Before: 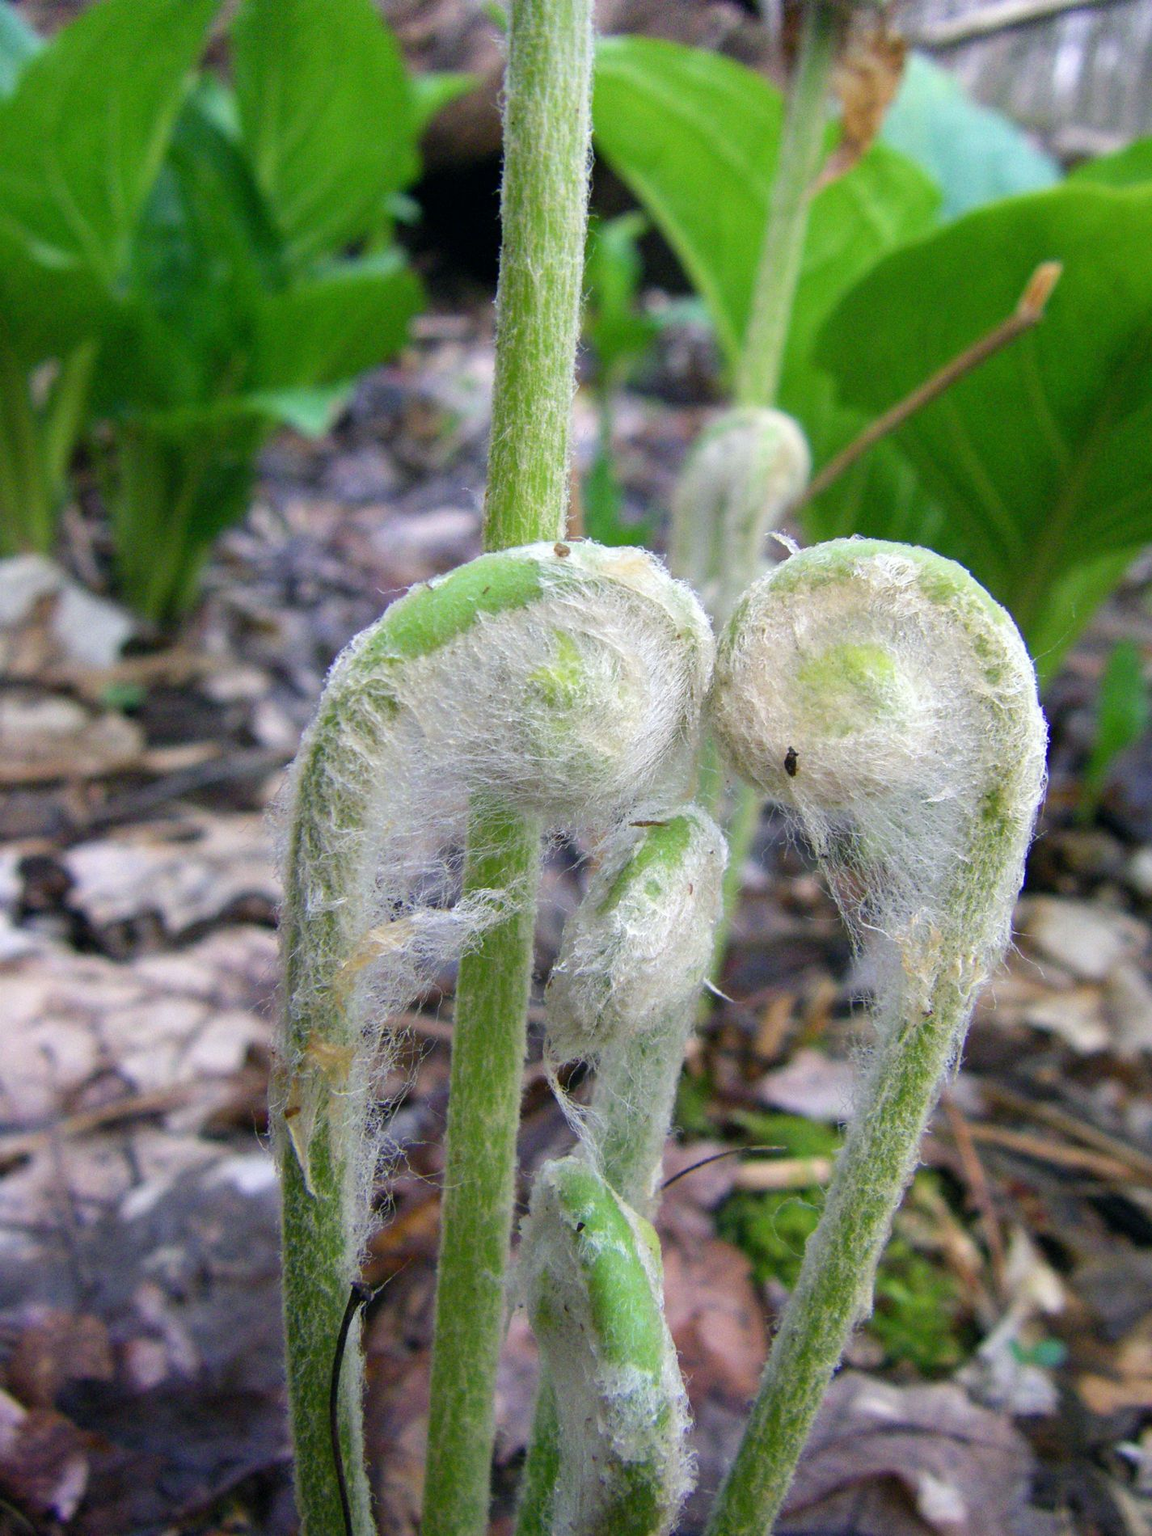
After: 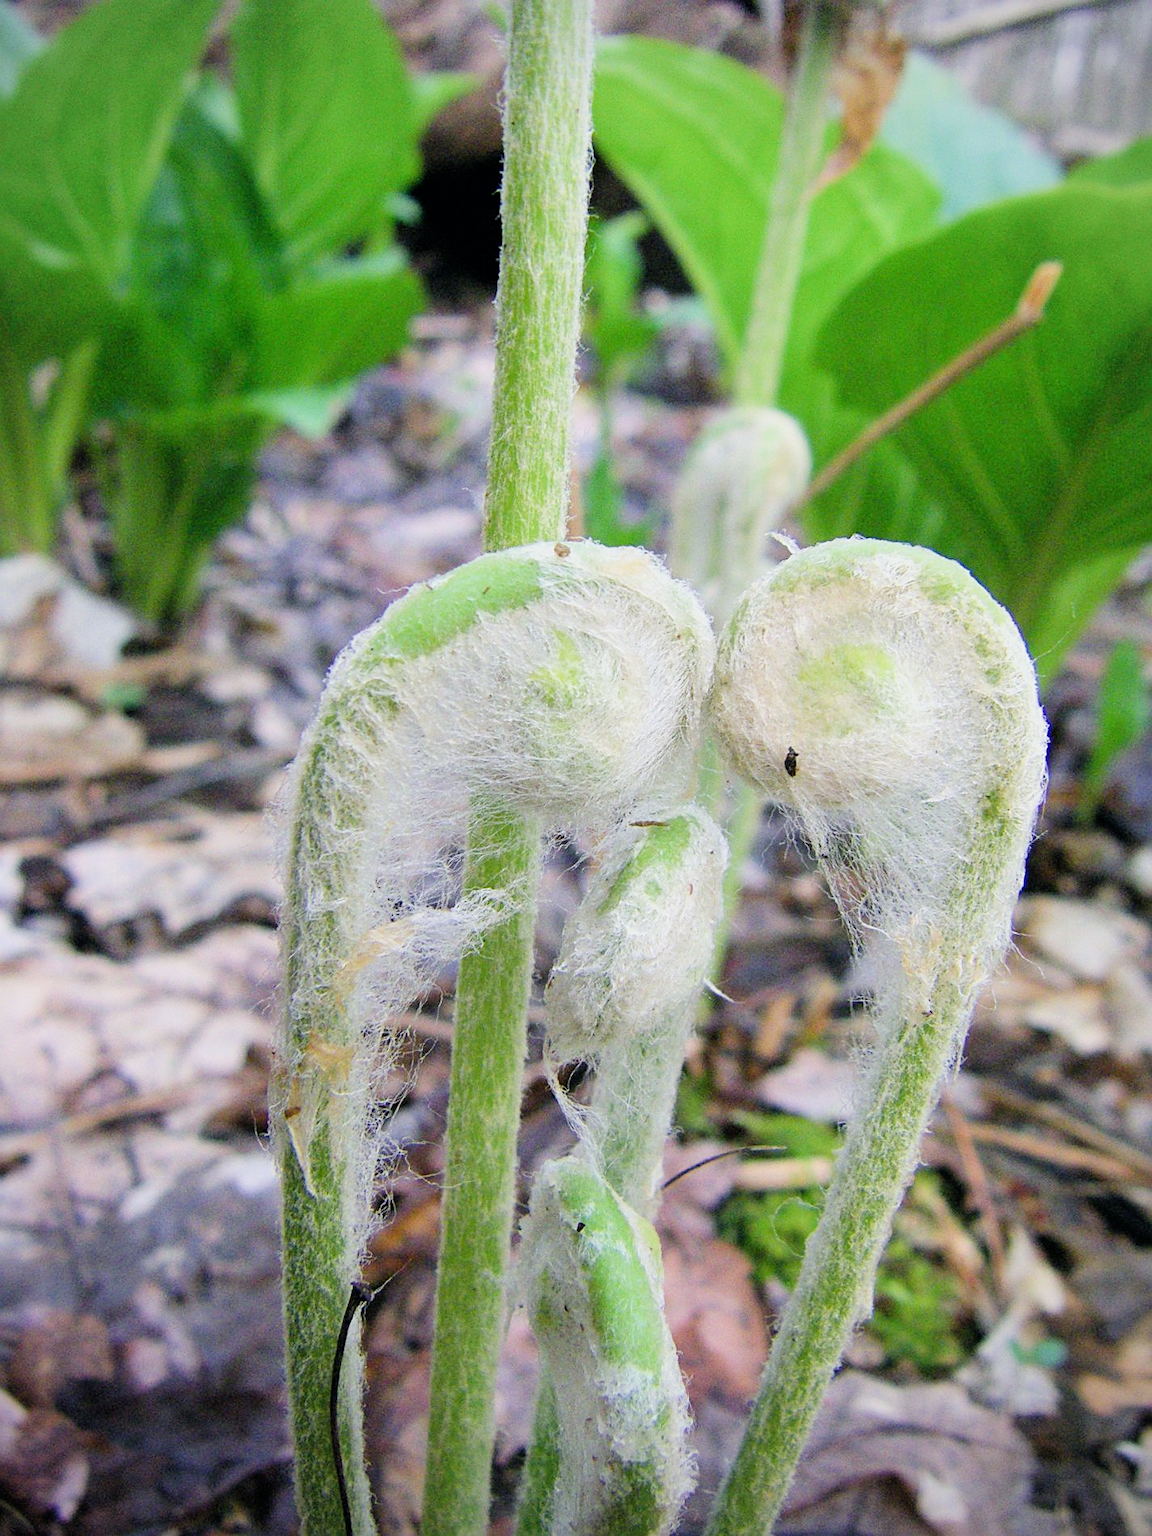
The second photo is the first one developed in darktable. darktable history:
exposure: black level correction 0, exposure 0.895 EV, compensate highlight preservation false
filmic rgb: black relative exposure -7.65 EV, white relative exposure 4.56 EV, hardness 3.61, enable highlight reconstruction true
vignetting: fall-off radius 61.1%, brightness -0.461, saturation -0.288
sharpen: on, module defaults
